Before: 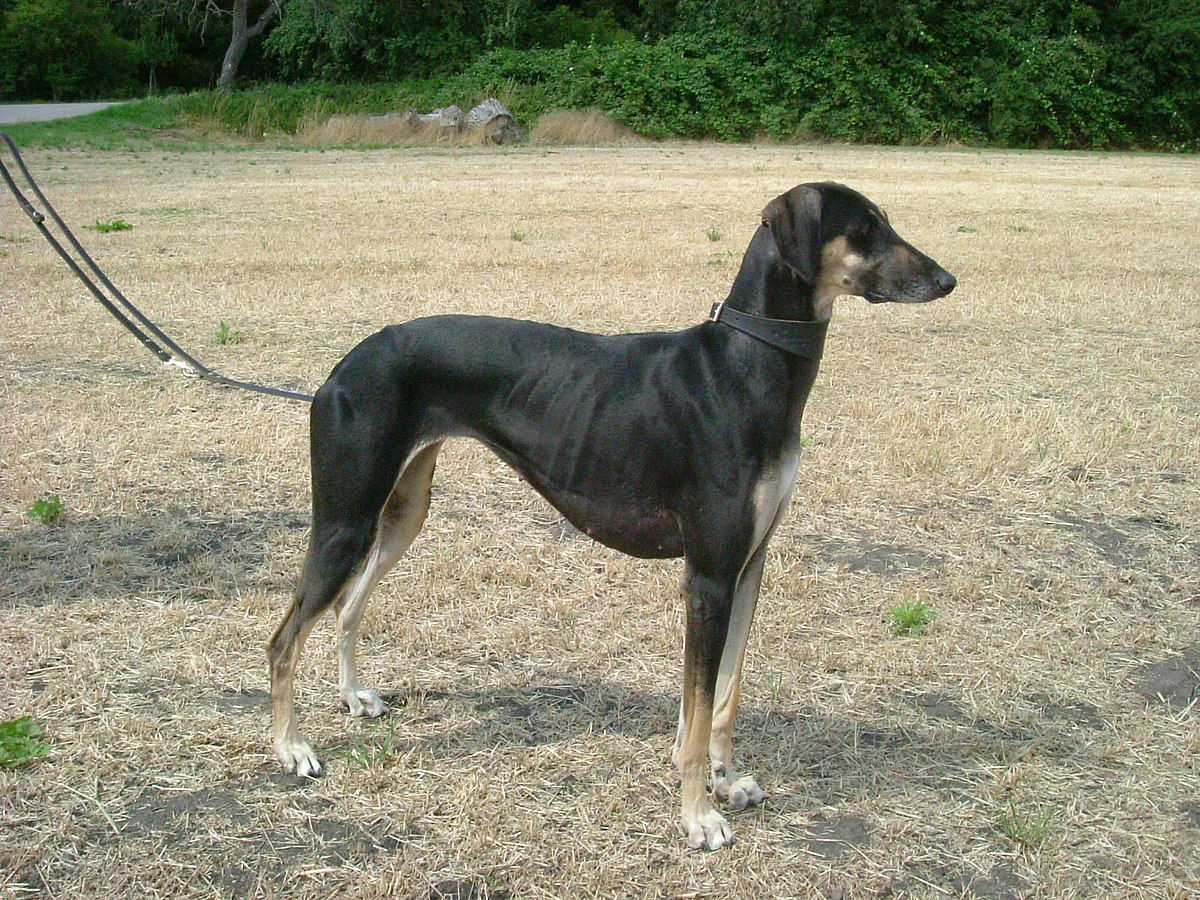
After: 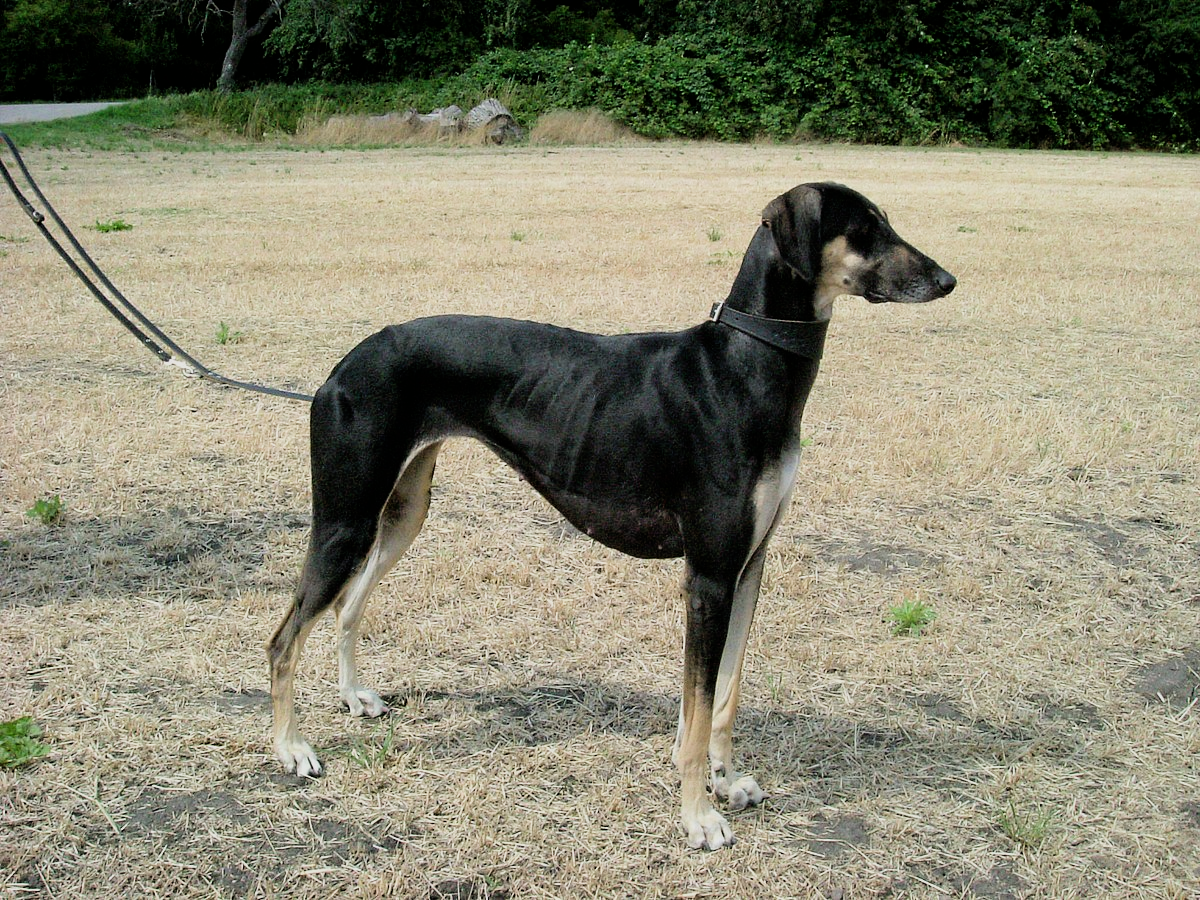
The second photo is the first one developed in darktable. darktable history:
filmic rgb: black relative exposure -5.03 EV, white relative exposure 3.98 EV, threshold 3 EV, hardness 2.89, contrast 1.301, iterations of high-quality reconstruction 10, enable highlight reconstruction true
